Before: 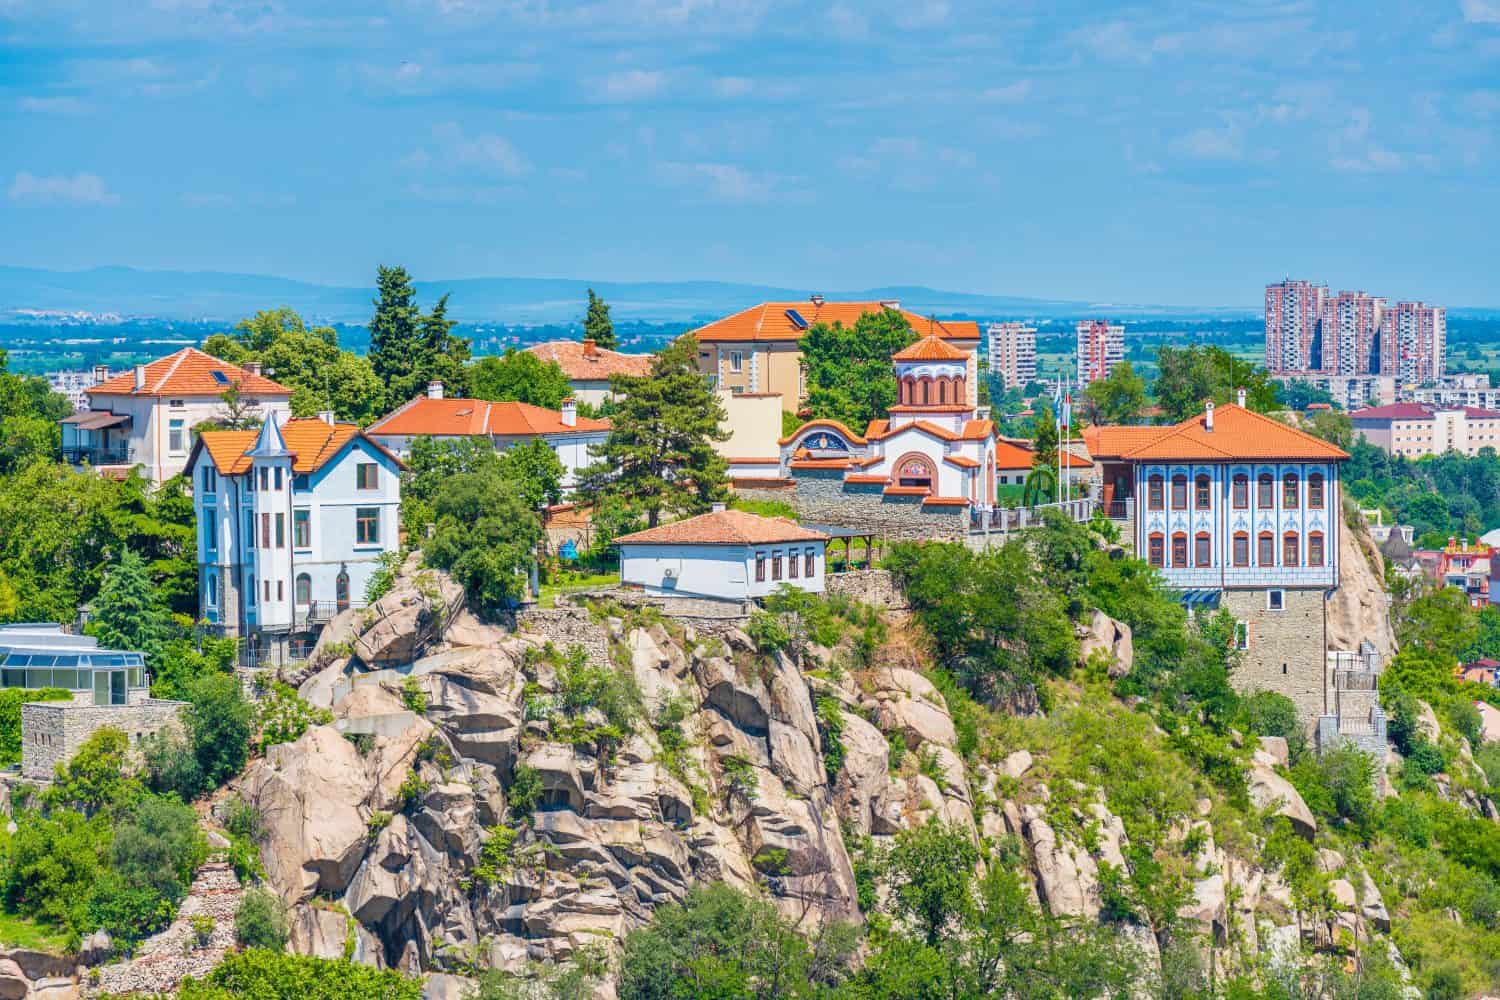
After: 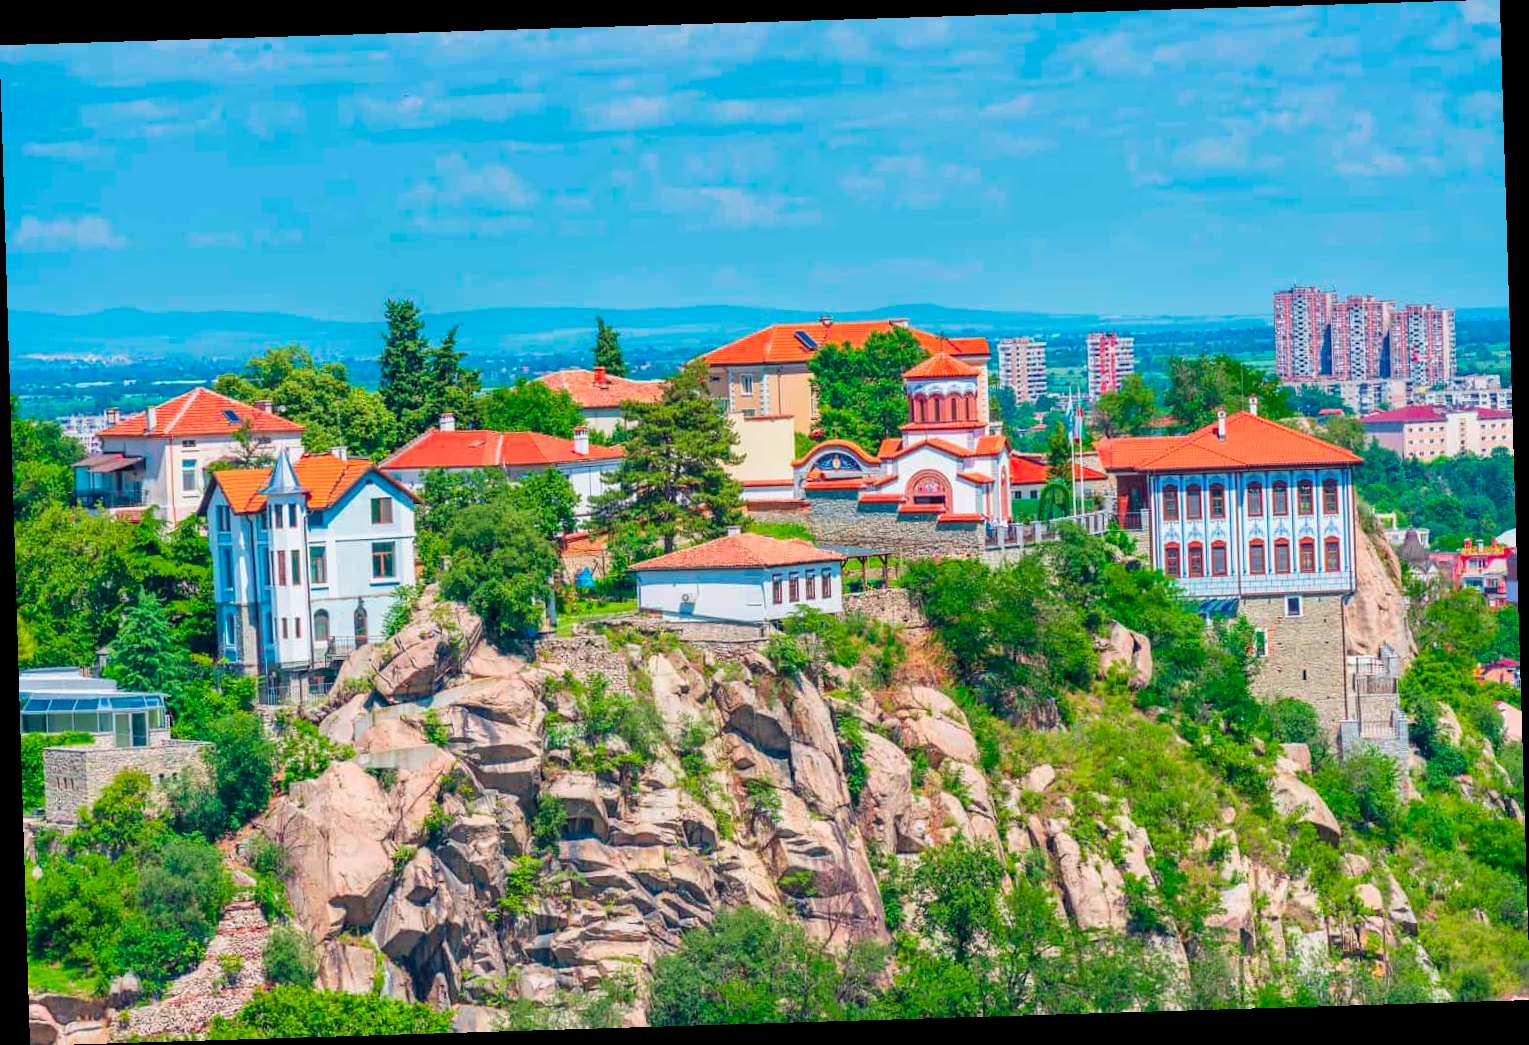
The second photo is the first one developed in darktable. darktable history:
rotate and perspective: rotation -1.75°, automatic cropping off
color contrast: green-magenta contrast 1.73, blue-yellow contrast 1.15
